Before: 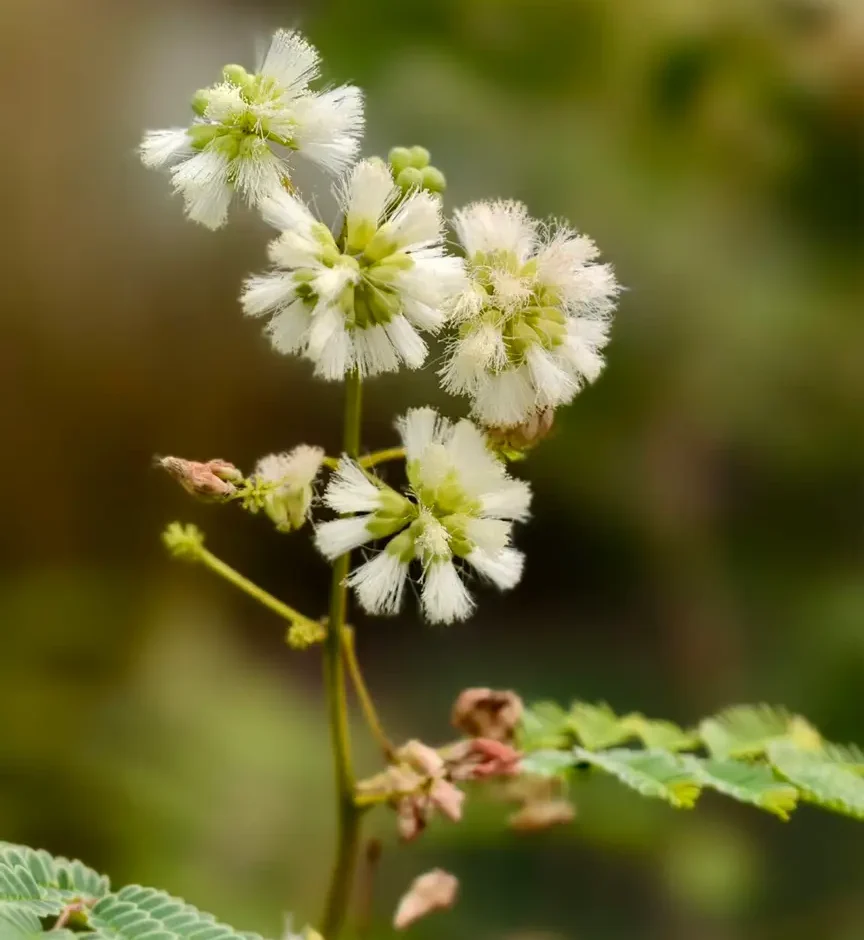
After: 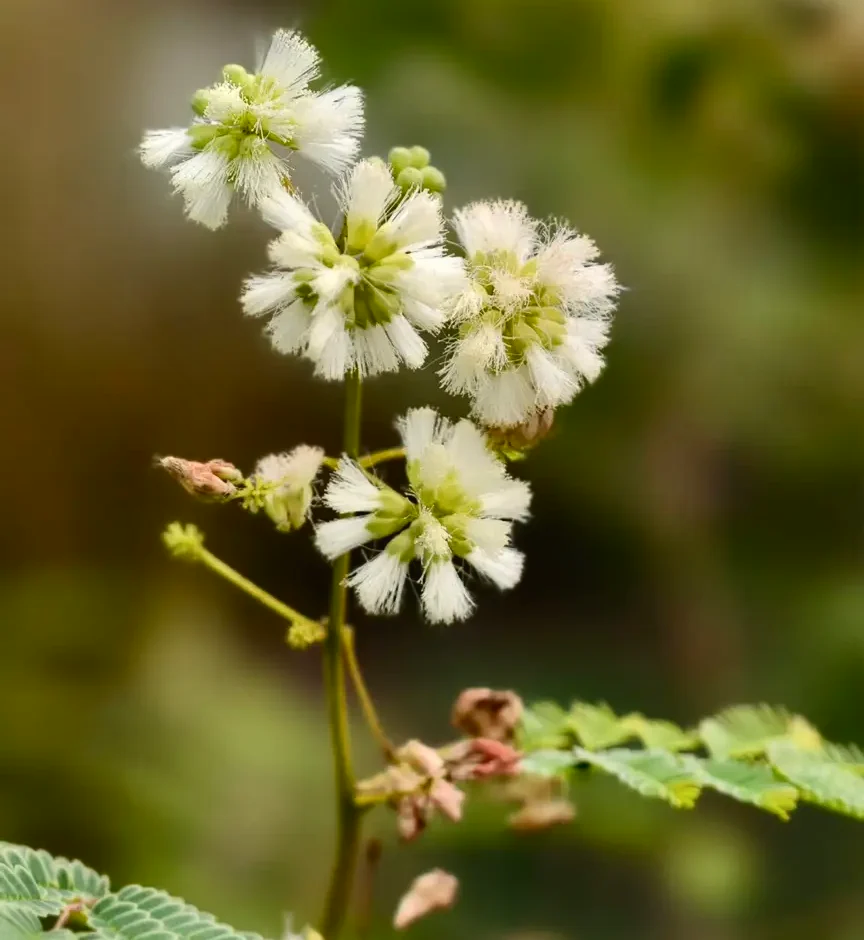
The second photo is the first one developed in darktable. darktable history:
tone curve: curves: ch0 [(0, 0) (0.003, 0.038) (0.011, 0.035) (0.025, 0.03) (0.044, 0.044) (0.069, 0.062) (0.1, 0.087) (0.136, 0.114) (0.177, 0.15) (0.224, 0.193) (0.277, 0.242) (0.335, 0.299) (0.399, 0.361) (0.468, 0.437) (0.543, 0.521) (0.623, 0.614) (0.709, 0.717) (0.801, 0.817) (0.898, 0.913) (1, 1)], color space Lab, independent channels, preserve colors none
shadows and highlights: radius 135.53, soften with gaussian
